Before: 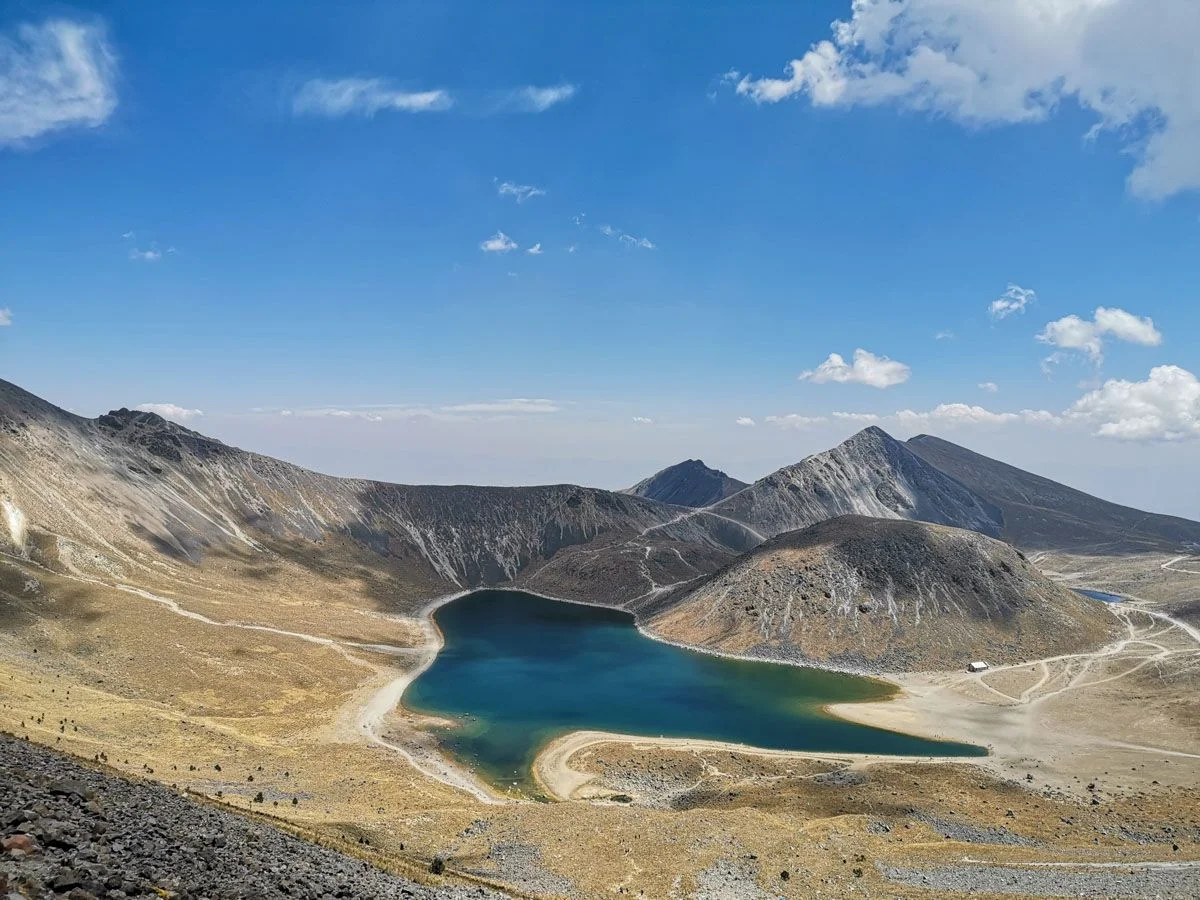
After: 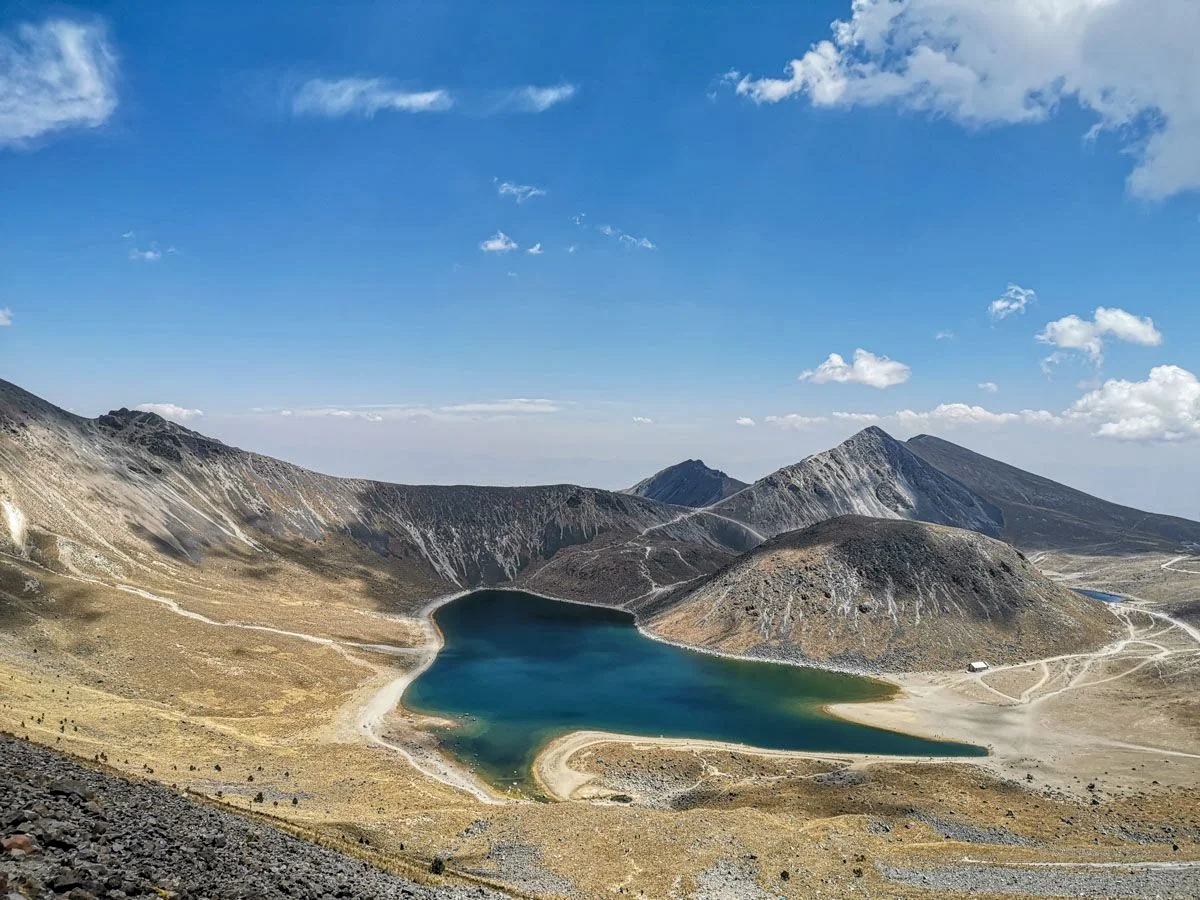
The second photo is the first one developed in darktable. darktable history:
local contrast: on, module defaults
white balance: emerald 1
